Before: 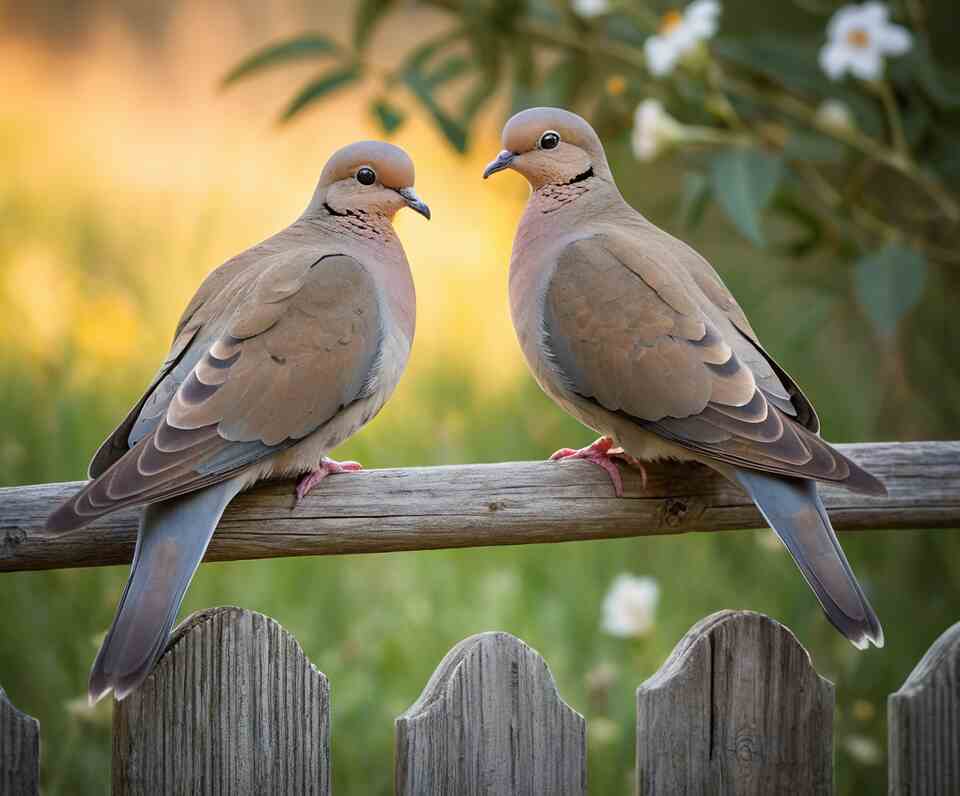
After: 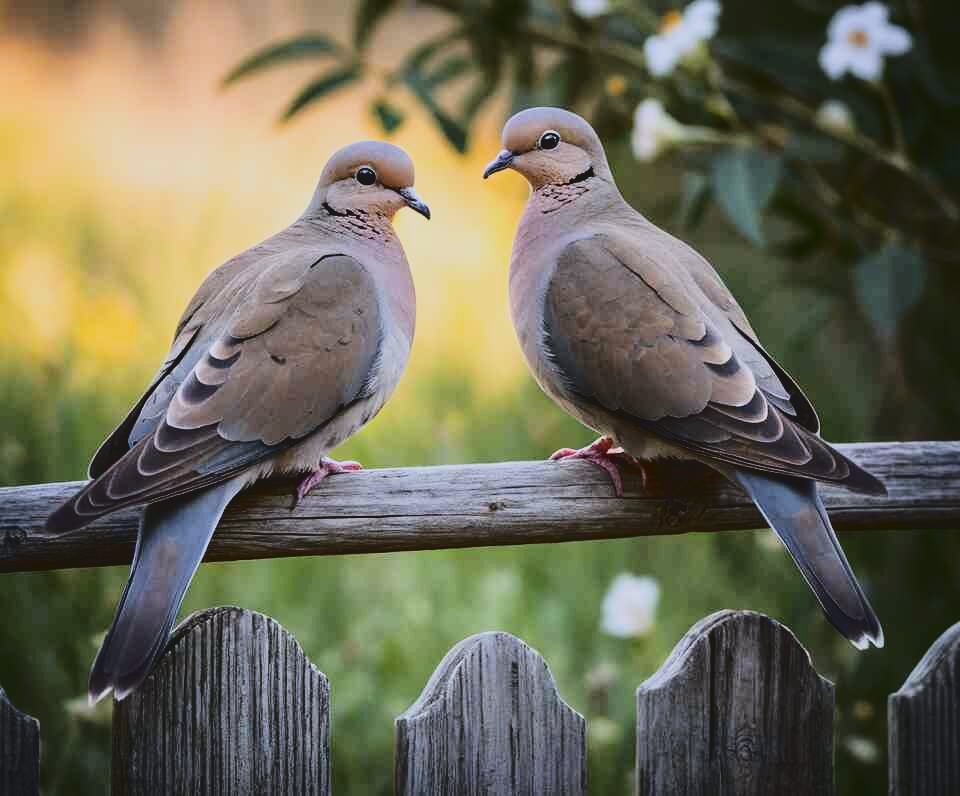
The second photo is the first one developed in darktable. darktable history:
filmic rgb: black relative exposure -7.65 EV, white relative exposure 4.56 EV, hardness 3.61, contrast 1.25
tone curve: curves: ch0 [(0, 0.072) (0.249, 0.176) (0.518, 0.489) (0.832, 0.854) (1, 0.948)], color space Lab, linked channels, preserve colors none
white balance: red 0.967, blue 1.119, emerald 0.756
